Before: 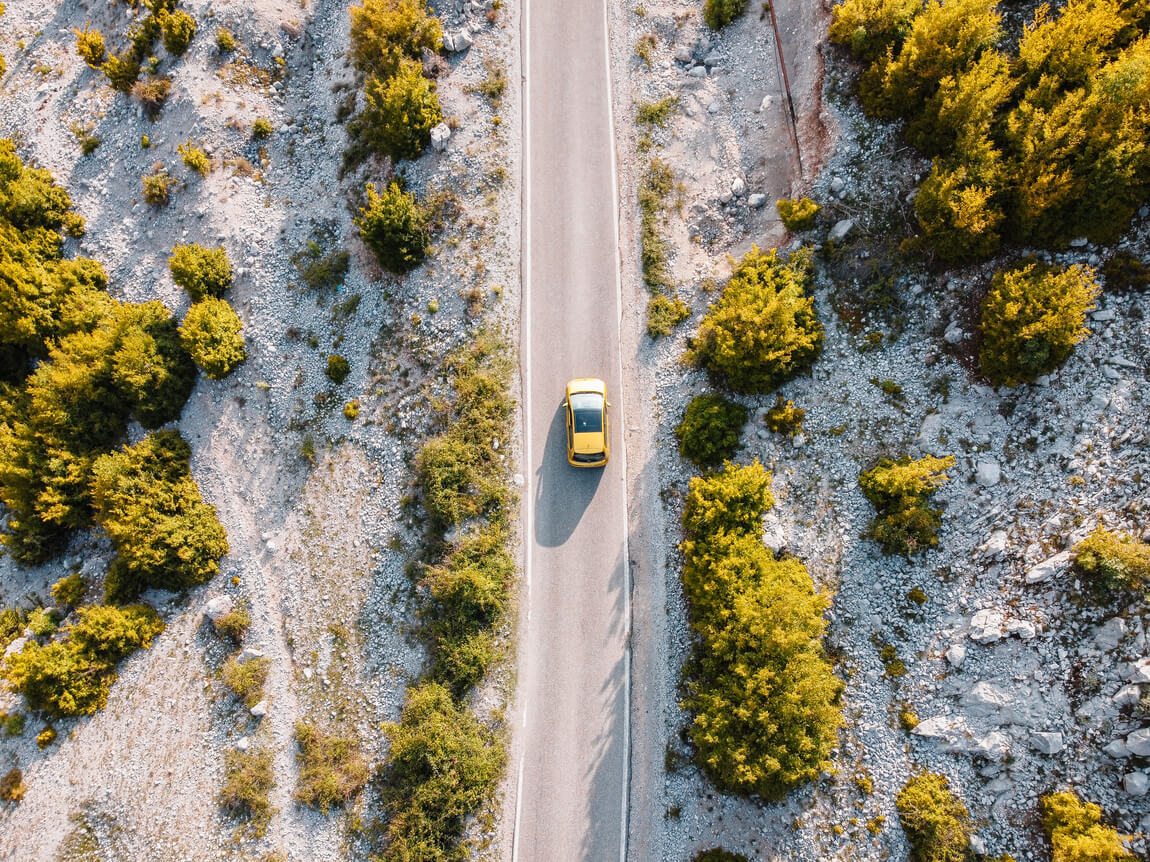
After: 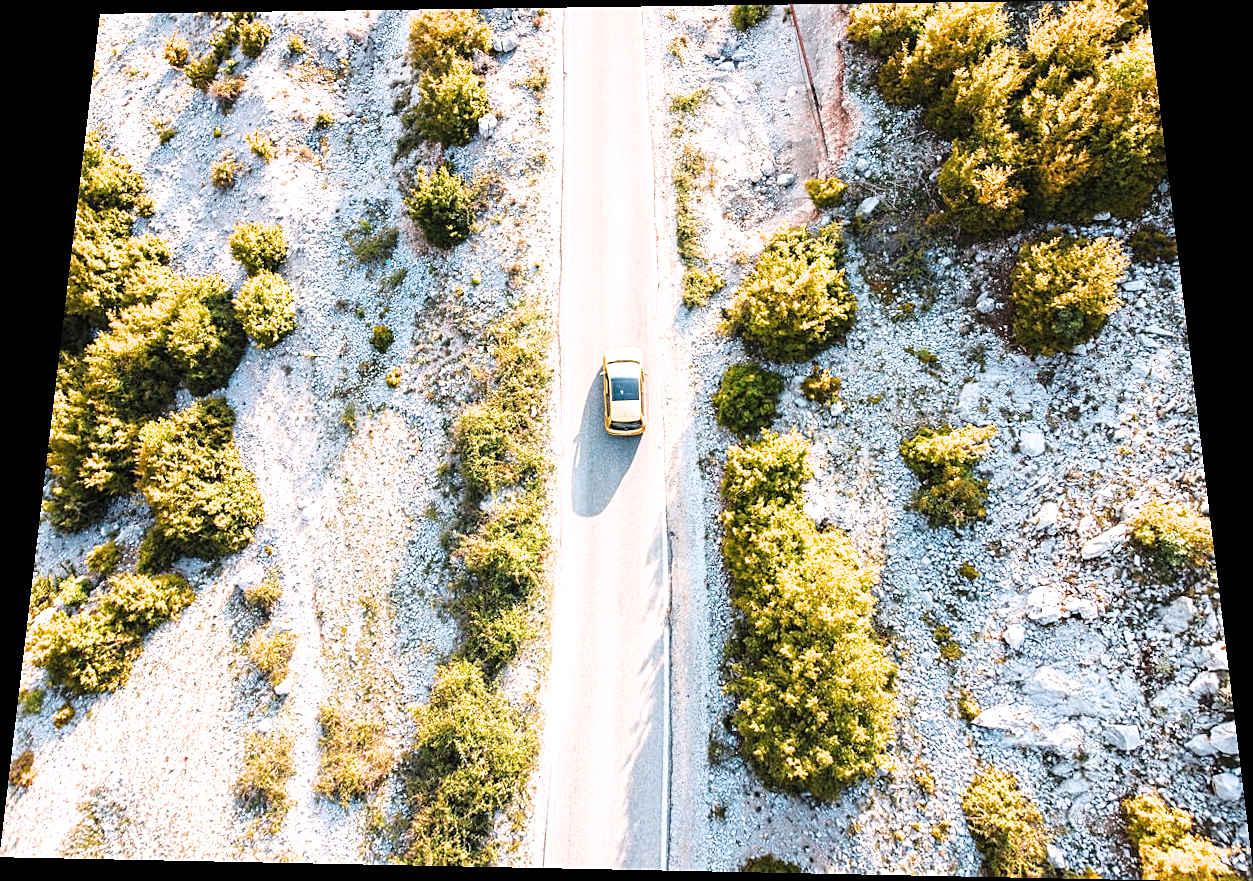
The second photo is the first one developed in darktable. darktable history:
exposure: black level correction 0, exposure 1.3 EV, compensate exposure bias true, compensate highlight preservation false
rotate and perspective: rotation 0.128°, lens shift (vertical) -0.181, lens shift (horizontal) -0.044, shear 0.001, automatic cropping off
color balance: on, module defaults
filmic rgb: black relative exposure -11.35 EV, white relative exposure 3.22 EV, hardness 6.76, color science v6 (2022)
sharpen: on, module defaults
